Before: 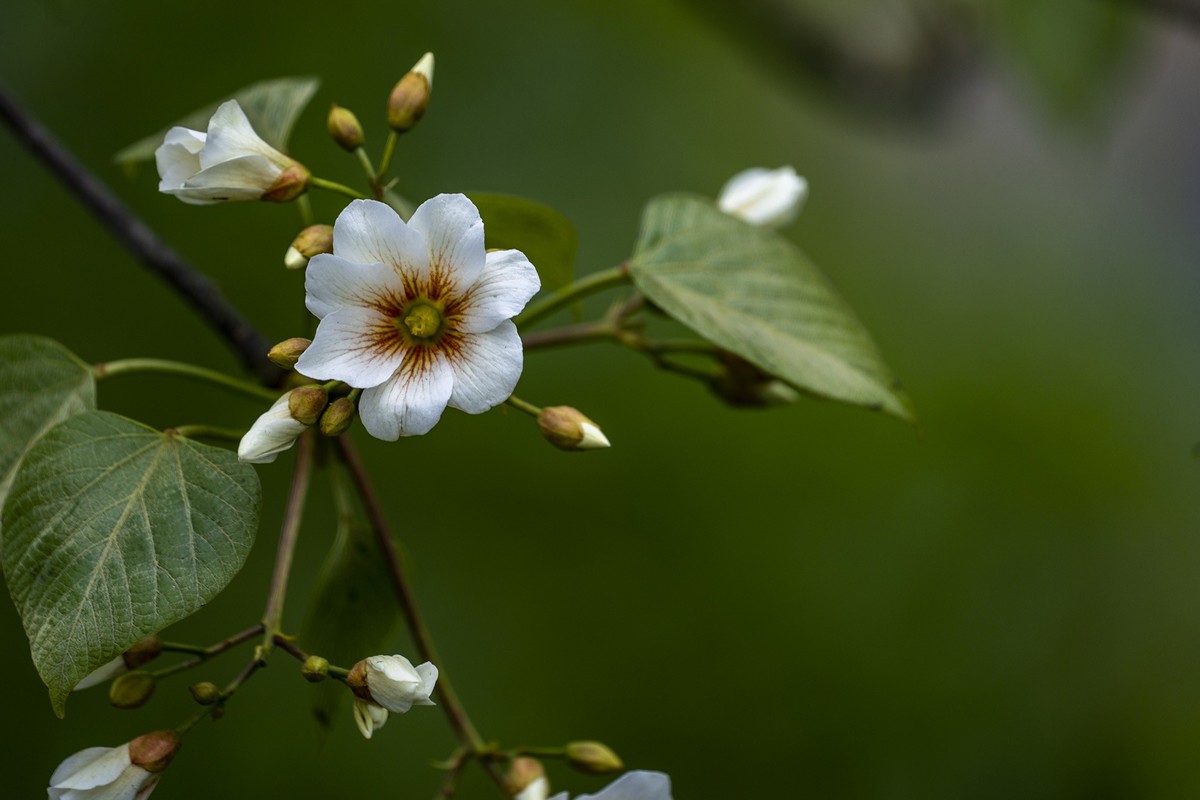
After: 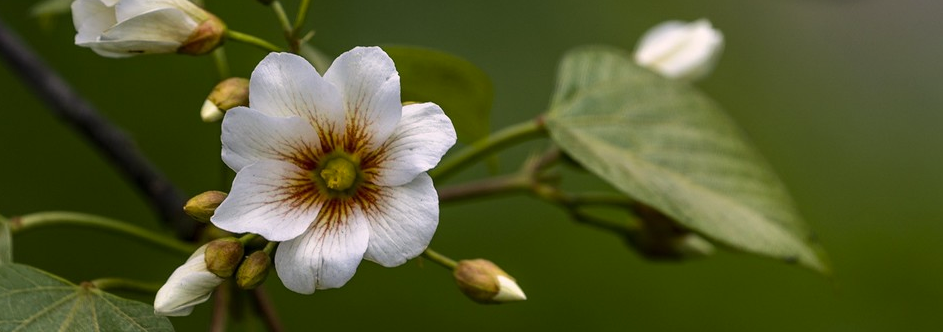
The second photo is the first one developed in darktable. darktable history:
white balance: emerald 1
color correction: highlights a* 5.81, highlights b* 4.84
crop: left 7.036%, top 18.398%, right 14.379%, bottom 40.043%
